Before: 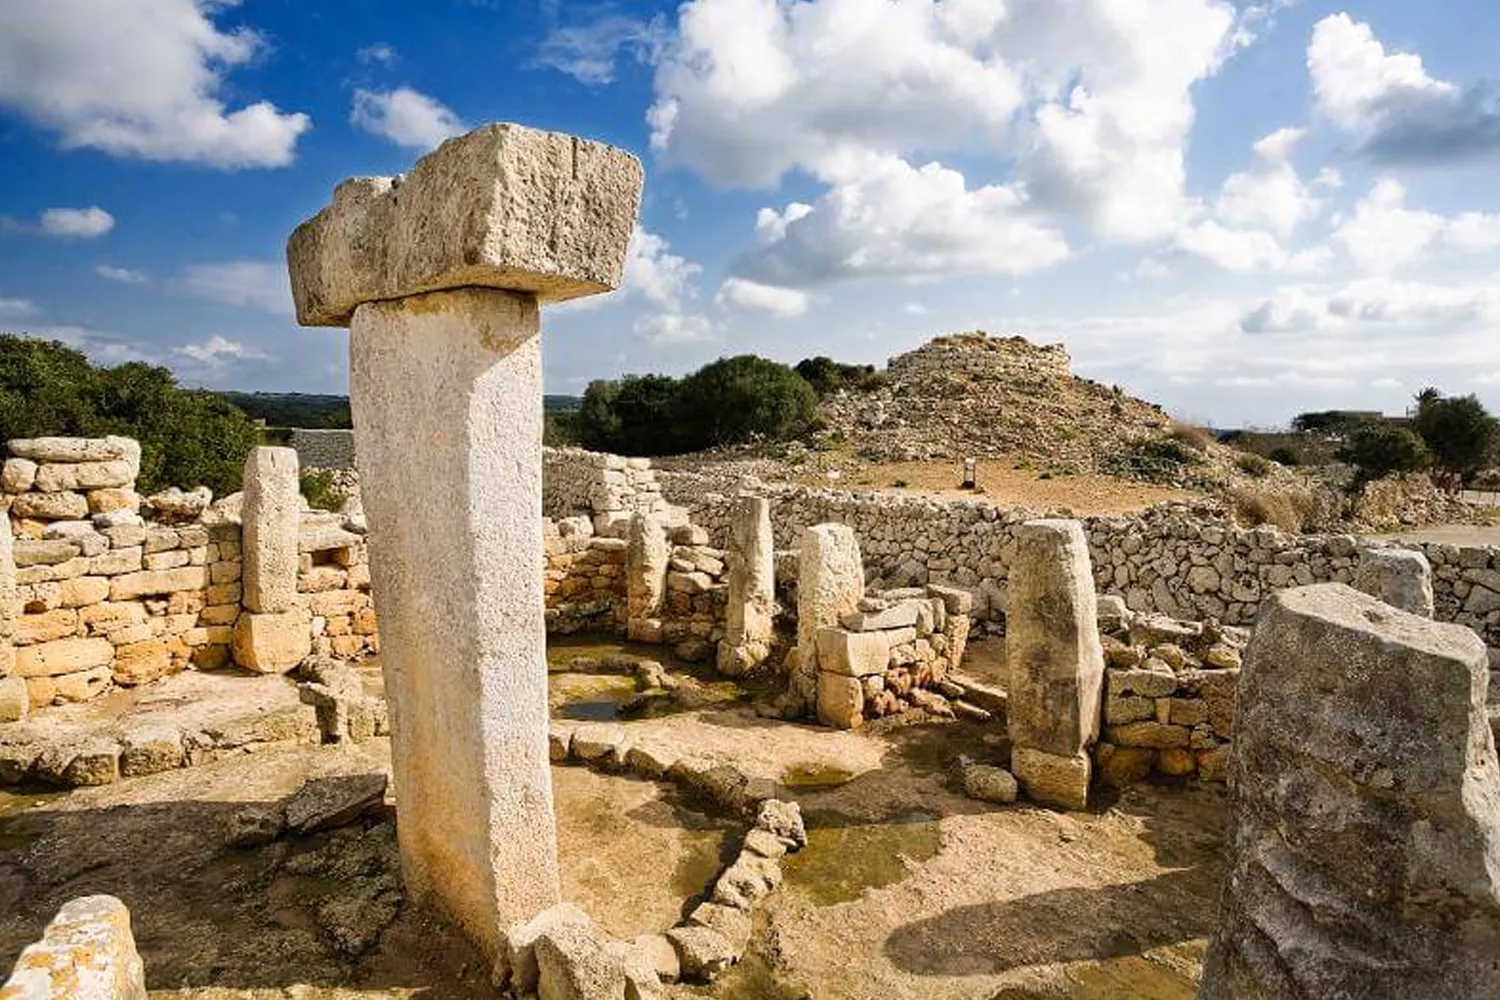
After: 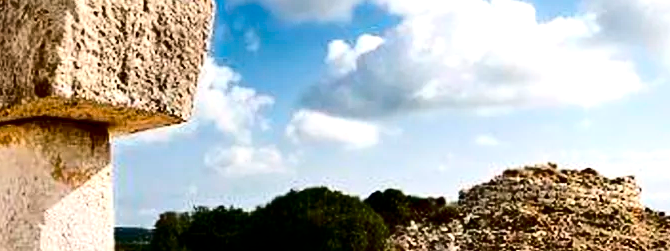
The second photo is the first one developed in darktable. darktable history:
tone equalizer: -8 EV -0.417 EV, -7 EV -0.389 EV, -6 EV -0.333 EV, -5 EV -0.222 EV, -3 EV 0.222 EV, -2 EV 0.333 EV, -1 EV 0.389 EV, +0 EV 0.417 EV, edges refinement/feathering 500, mask exposure compensation -1.57 EV, preserve details no
crop: left 28.64%, top 16.832%, right 26.637%, bottom 58.055%
contrast brightness saturation: contrast 0.24, brightness -0.24, saturation 0.14
